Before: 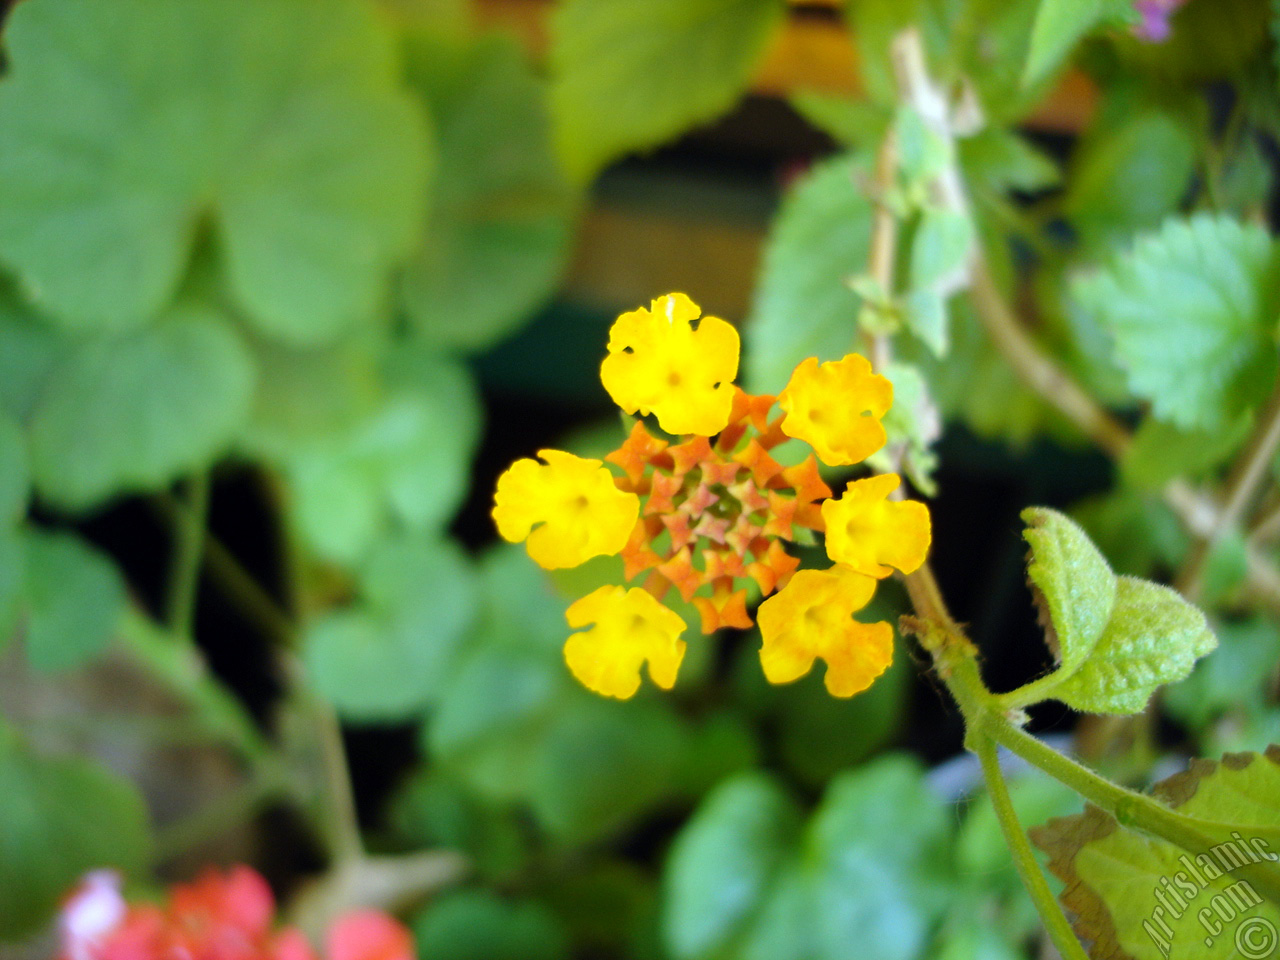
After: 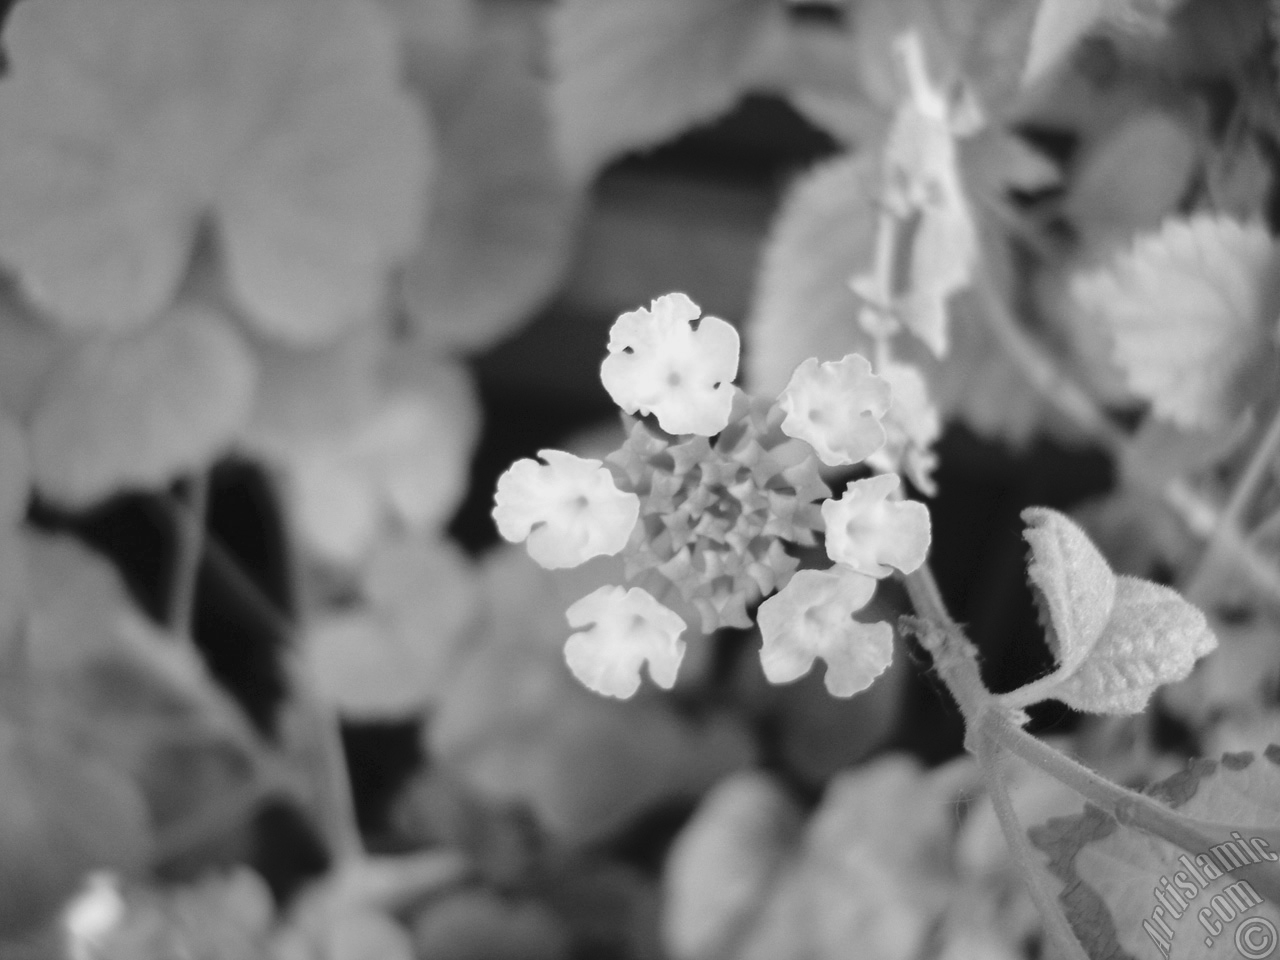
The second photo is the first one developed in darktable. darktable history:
color balance rgb: shadows lift › luminance 1%, shadows lift › chroma 0.2%, shadows lift › hue 20°, power › luminance 1%, power › chroma 0.4%, power › hue 34°, highlights gain › luminance 0.8%, highlights gain › chroma 0.4%, highlights gain › hue 44°, global offset › chroma 0.4%, global offset › hue 34°, white fulcrum 0.08 EV, linear chroma grading › shadows -7%, linear chroma grading › highlights -7%, linear chroma grading › global chroma -10%, linear chroma grading › mid-tones -8%, perceptual saturation grading › global saturation -28%, perceptual saturation grading › highlights -20%, perceptual saturation grading › mid-tones -24%, perceptual saturation grading › shadows -24%, perceptual brilliance grading › global brilliance -1%, perceptual brilliance grading › highlights -1%, perceptual brilliance grading › mid-tones -1%, perceptual brilliance grading › shadows -1%, global vibrance -17%, contrast -6%
monochrome: a -3.63, b -0.465
